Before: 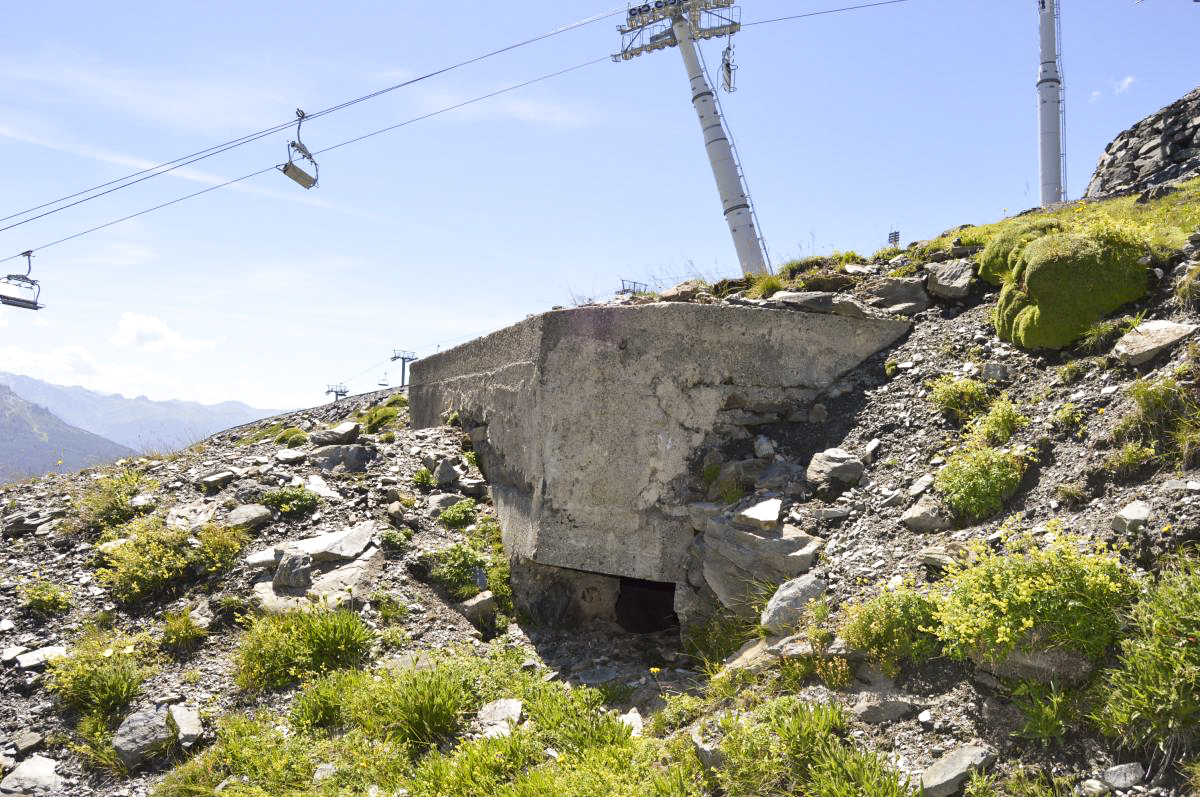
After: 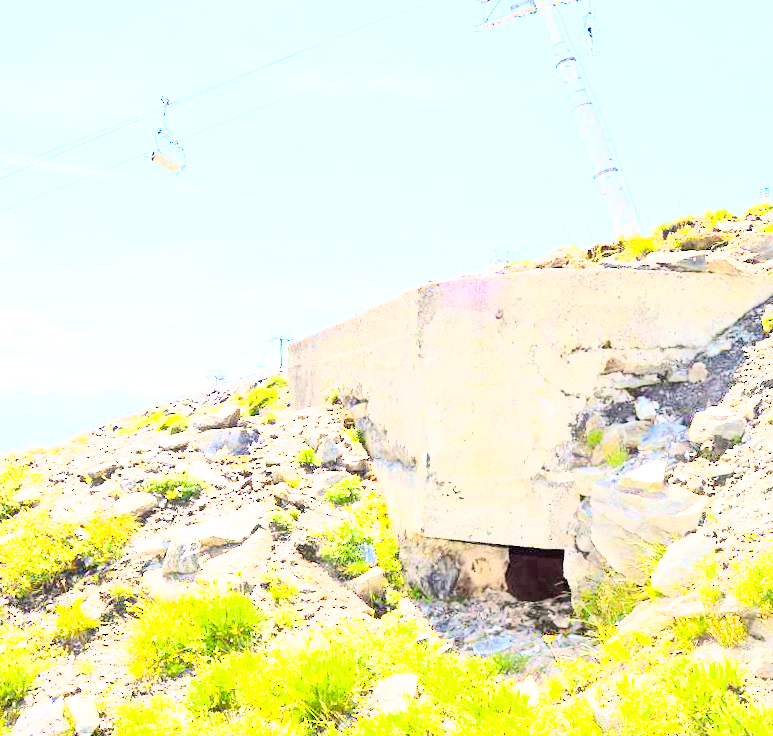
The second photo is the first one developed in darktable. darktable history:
filmic rgb: black relative exposure -7.65 EV, white relative exposure 4.56 EV, hardness 3.61
exposure: black level correction 0, exposure 1.9 EV, compensate highlight preservation false
contrast brightness saturation: contrast 0.83, brightness 0.59, saturation 0.59
rotate and perspective: rotation -3°, crop left 0.031, crop right 0.968, crop top 0.07, crop bottom 0.93
crop and rotate: left 8.786%, right 24.548%
tone equalizer: -7 EV 0.15 EV, -6 EV 0.6 EV, -5 EV 1.15 EV, -4 EV 1.33 EV, -3 EV 1.15 EV, -2 EV 0.6 EV, -1 EV 0.15 EV, mask exposure compensation -0.5 EV
